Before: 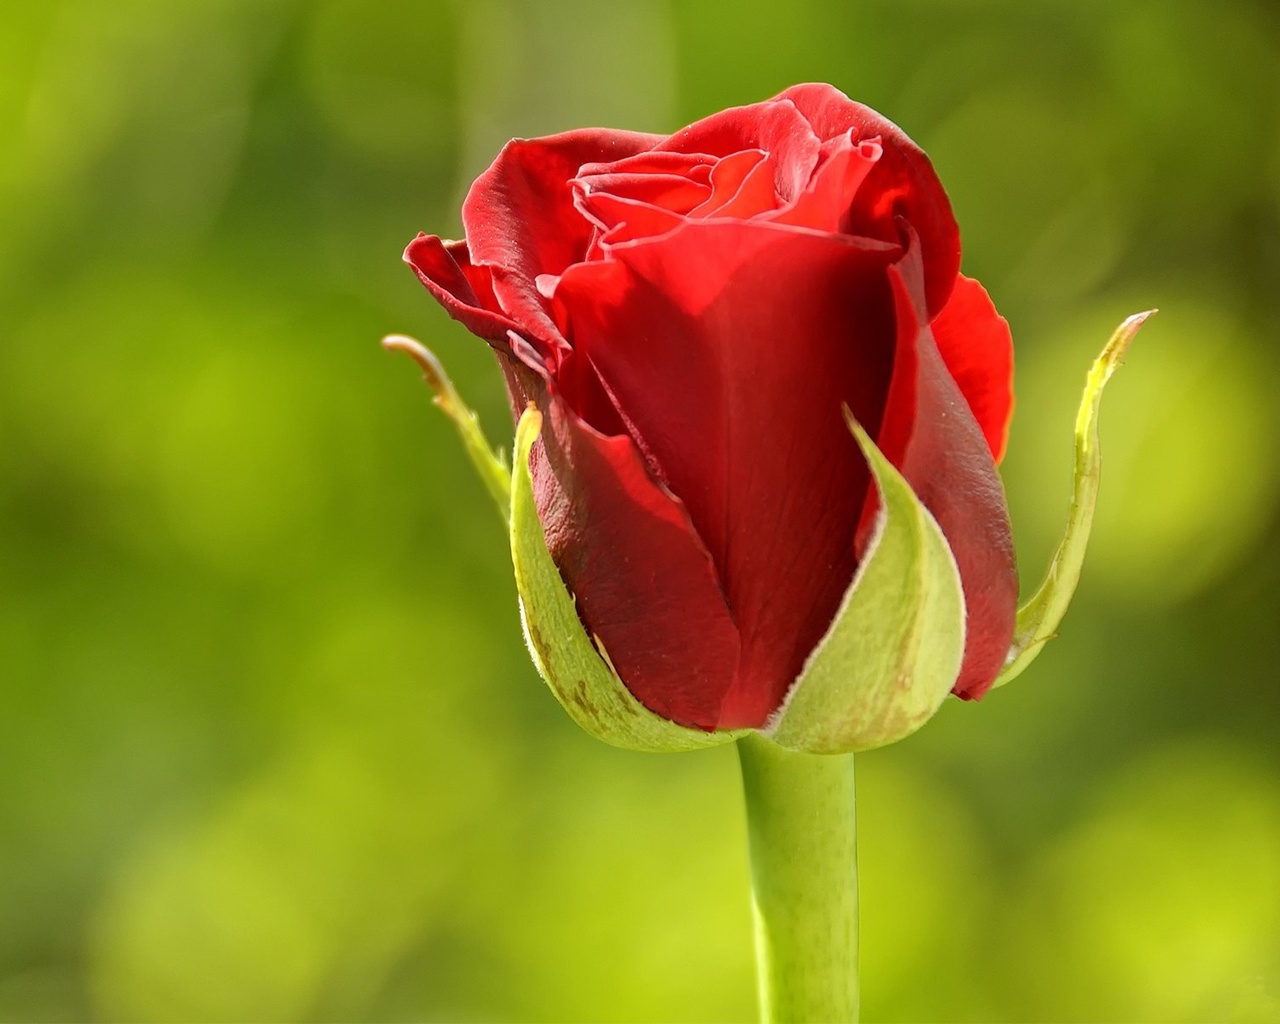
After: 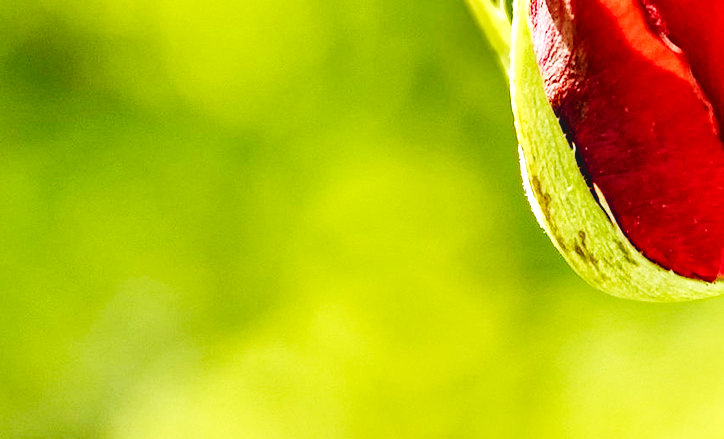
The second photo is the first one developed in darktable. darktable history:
crop: top 43.996%, right 43.405%, bottom 13.123%
local contrast: detail 130%
contrast equalizer: y [[0.6 ×6], [0.55 ×6], [0 ×6], [0 ×6], [0 ×6]]
exposure: exposure -0.21 EV, compensate exposure bias true, compensate highlight preservation false
base curve: curves: ch0 [(0, 0.003) (0.001, 0.002) (0.006, 0.004) (0.02, 0.022) (0.048, 0.086) (0.094, 0.234) (0.162, 0.431) (0.258, 0.629) (0.385, 0.8) (0.548, 0.918) (0.751, 0.988) (1, 1)], preserve colors none
